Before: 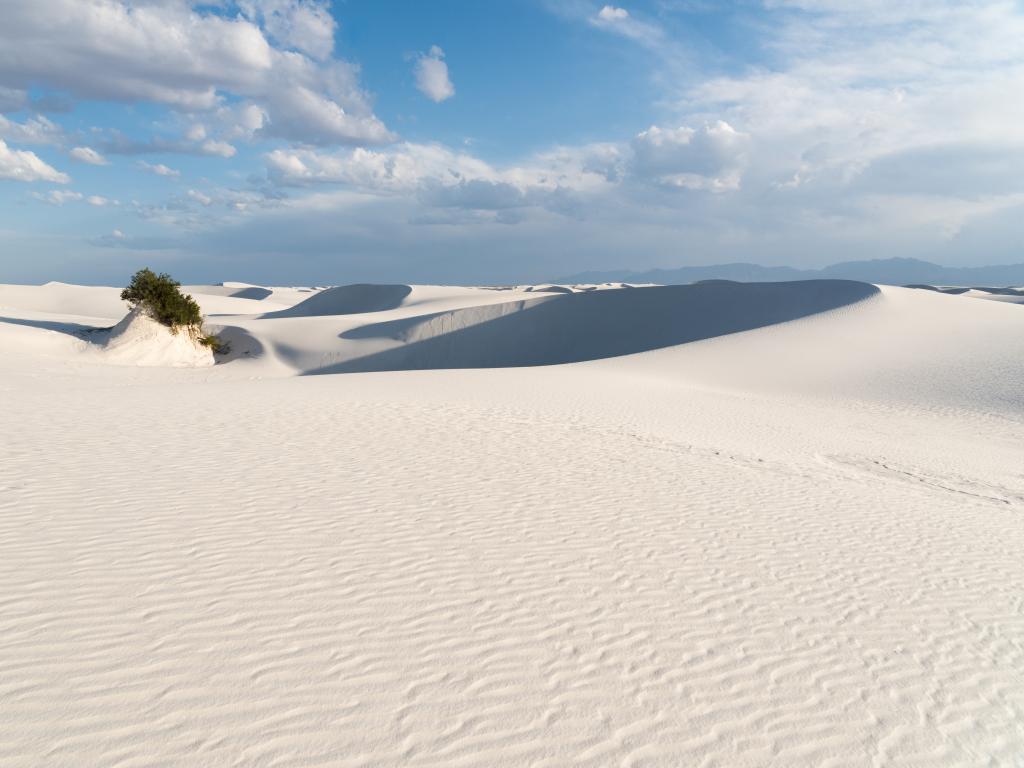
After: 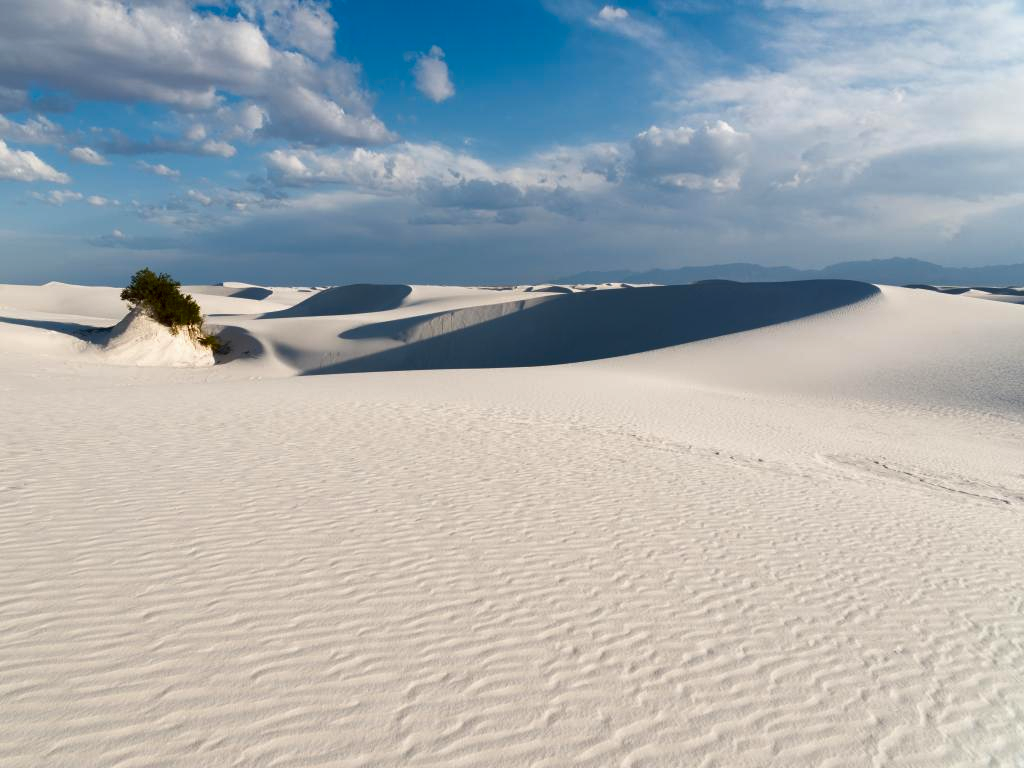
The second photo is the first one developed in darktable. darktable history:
contrast brightness saturation: brightness -0.251, saturation 0.198
